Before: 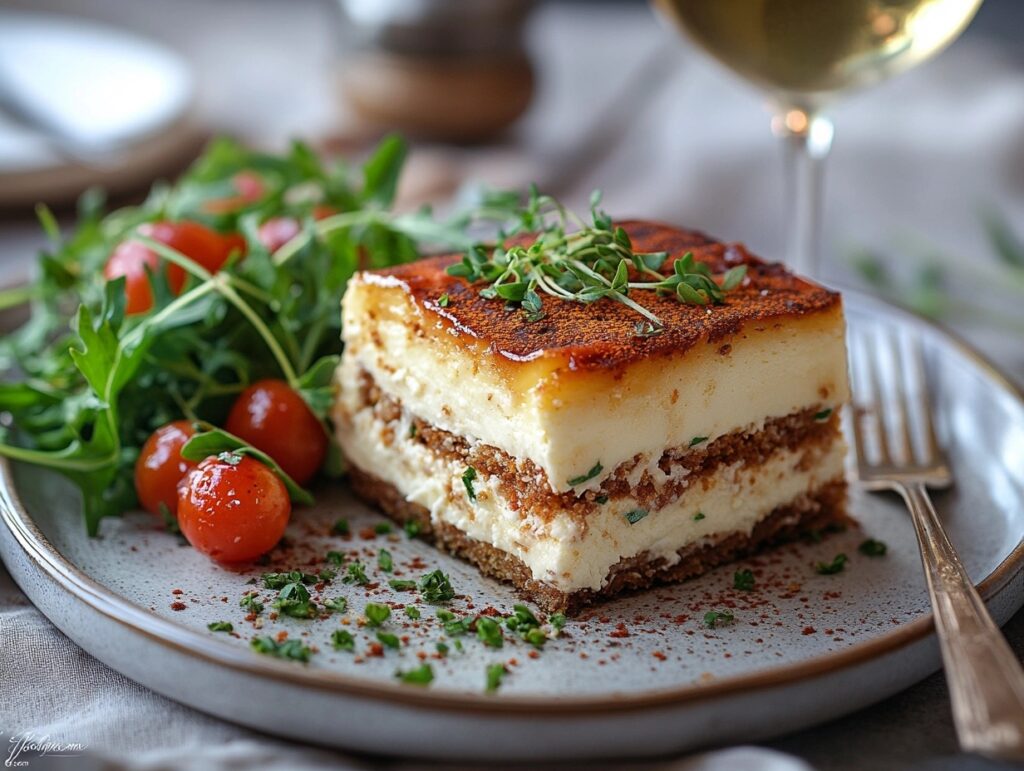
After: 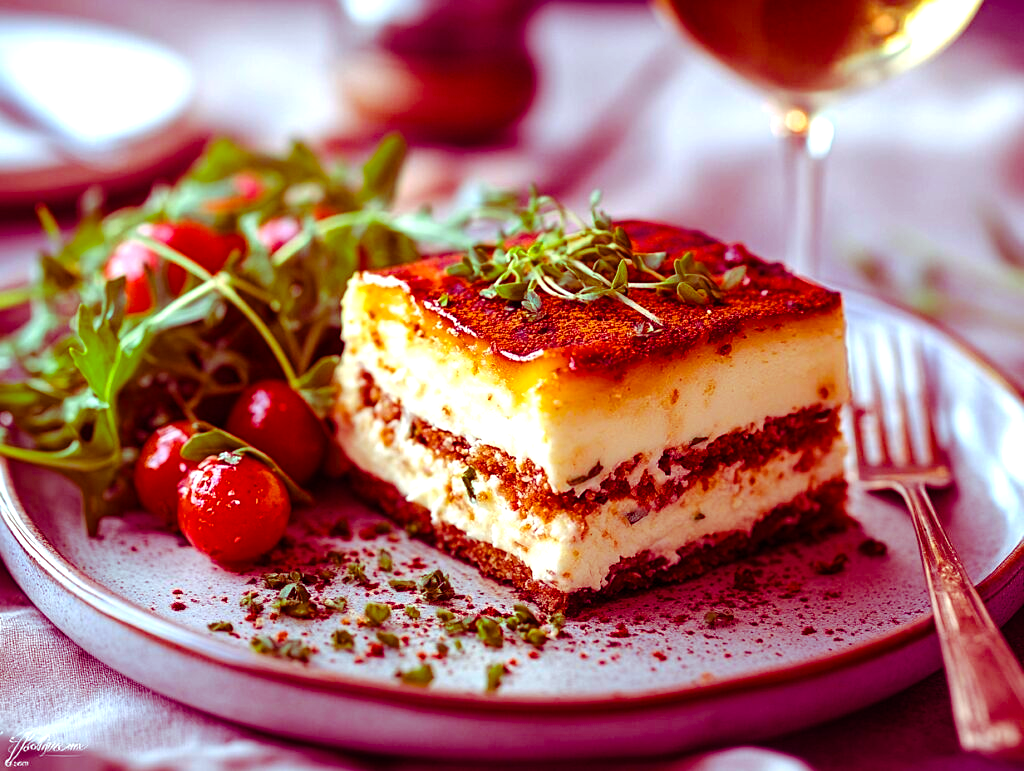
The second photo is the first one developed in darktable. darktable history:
color balance rgb: shadows lift › luminance -19.069%, shadows lift › chroma 35.146%, power › luminance 3.162%, power › hue 229.25°, perceptual saturation grading › global saturation 43.302%, perceptual brilliance grading › global brilliance 17.834%
